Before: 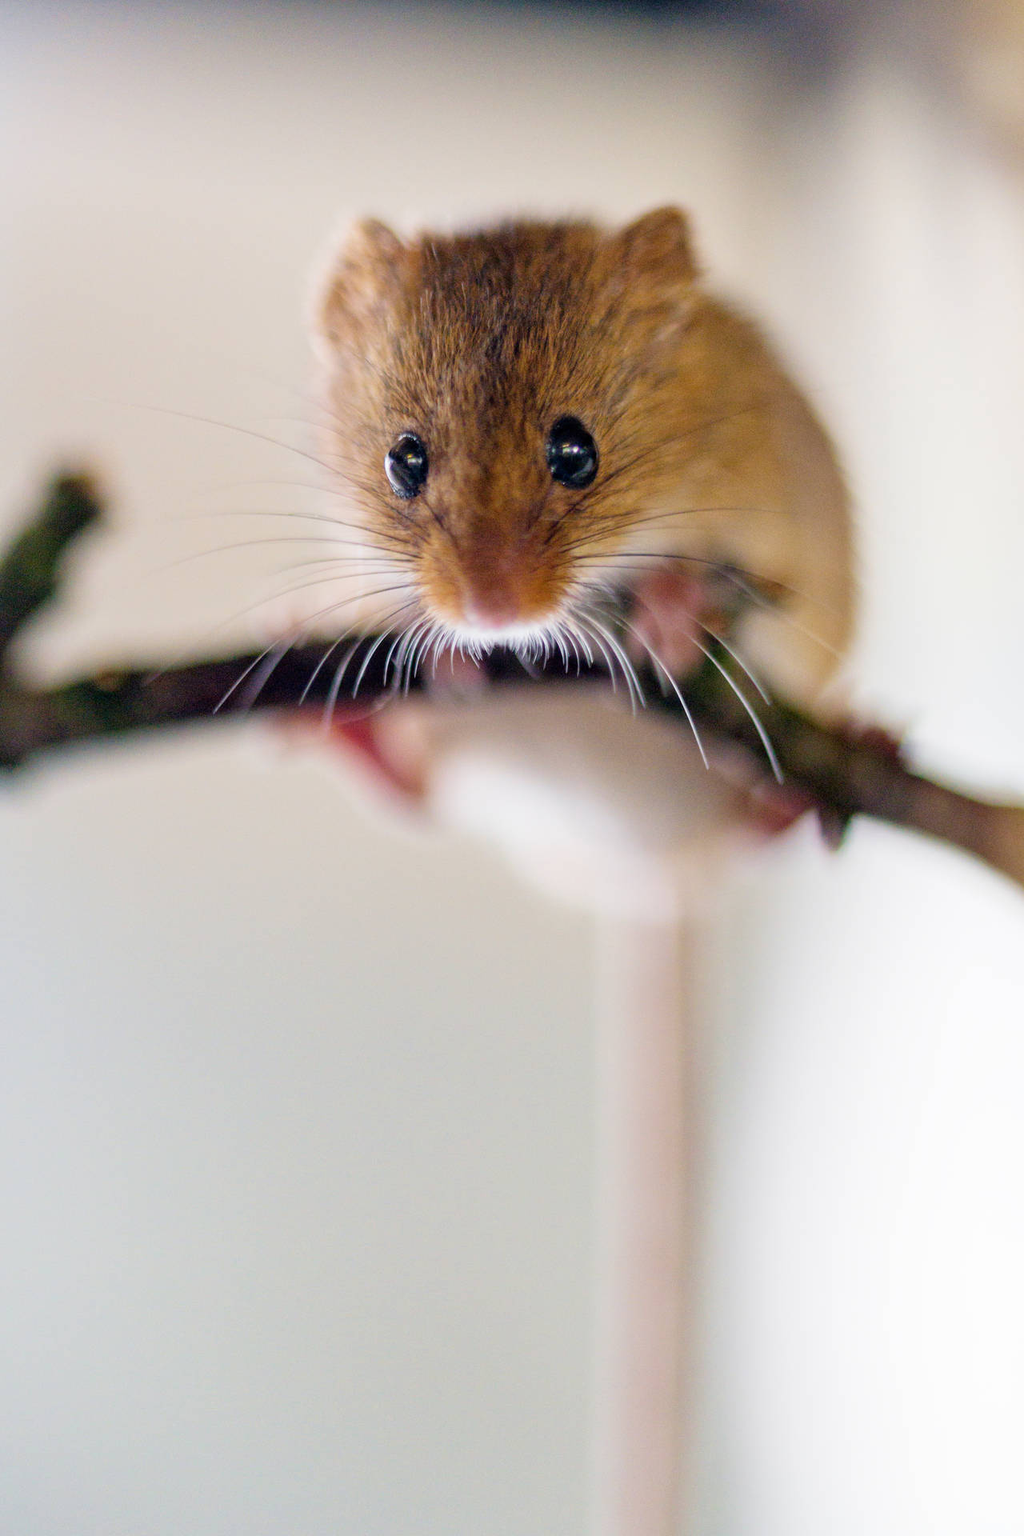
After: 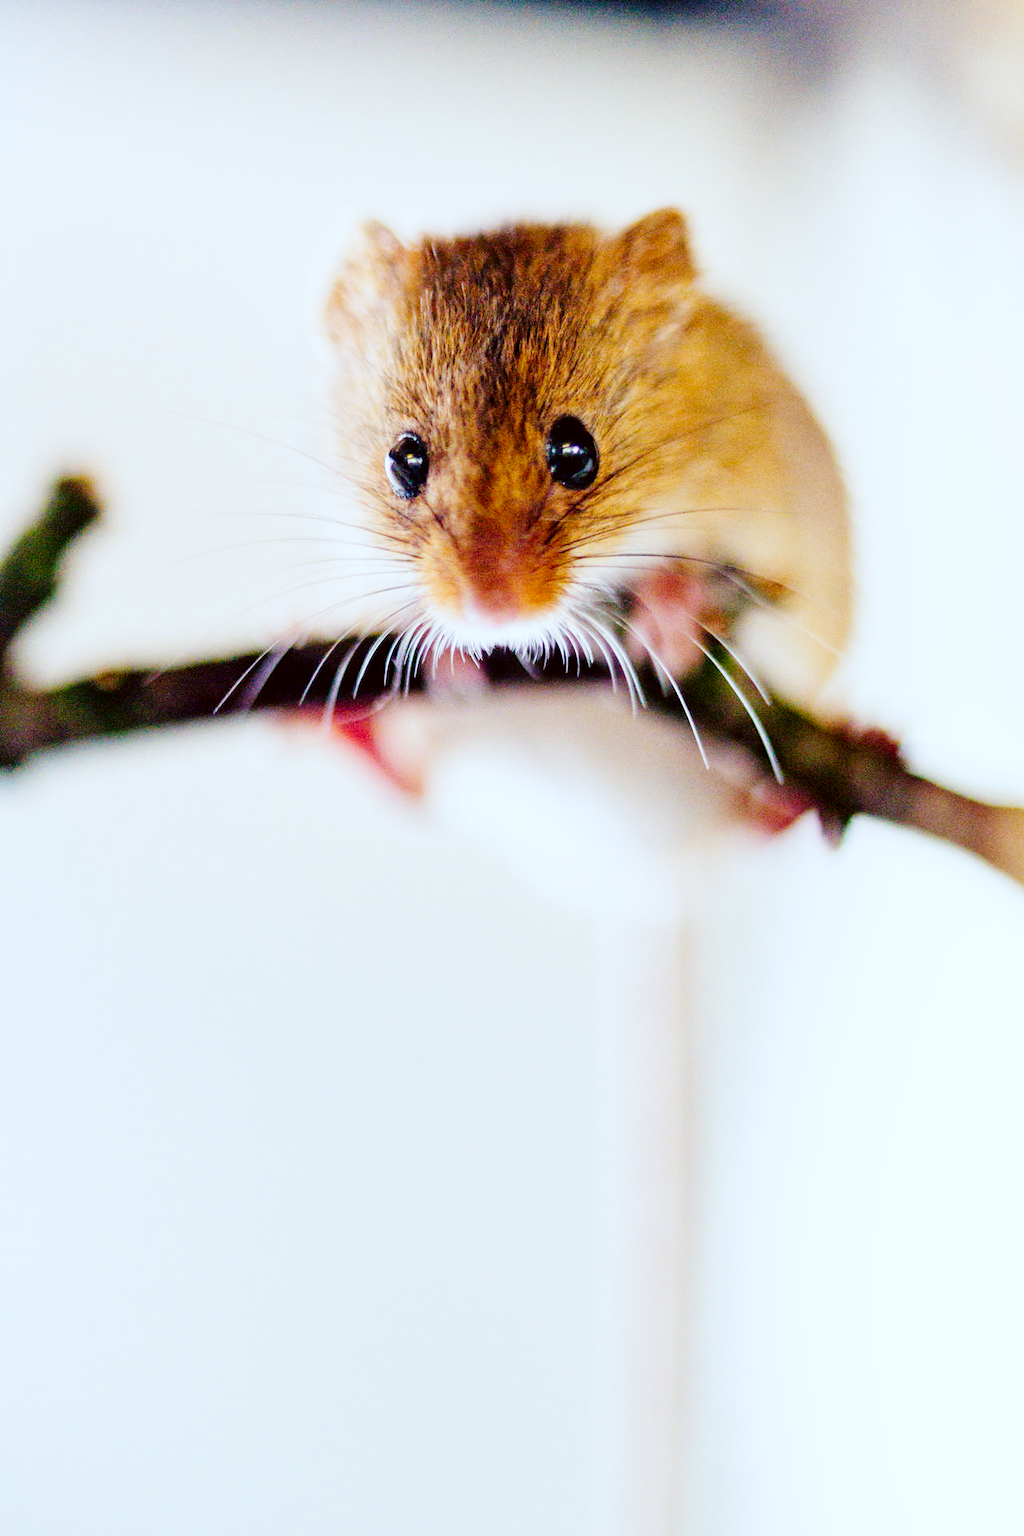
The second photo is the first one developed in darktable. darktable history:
tone curve: curves: ch0 [(0, 0) (0.004, 0) (0.133, 0.071) (0.325, 0.456) (0.832, 0.957) (1, 1)], preserve colors none
color correction: highlights a* -3.68, highlights b* -6.38, shadows a* 3.12, shadows b* 5.36
contrast brightness saturation: contrast -0.069, brightness -0.036, saturation -0.105
